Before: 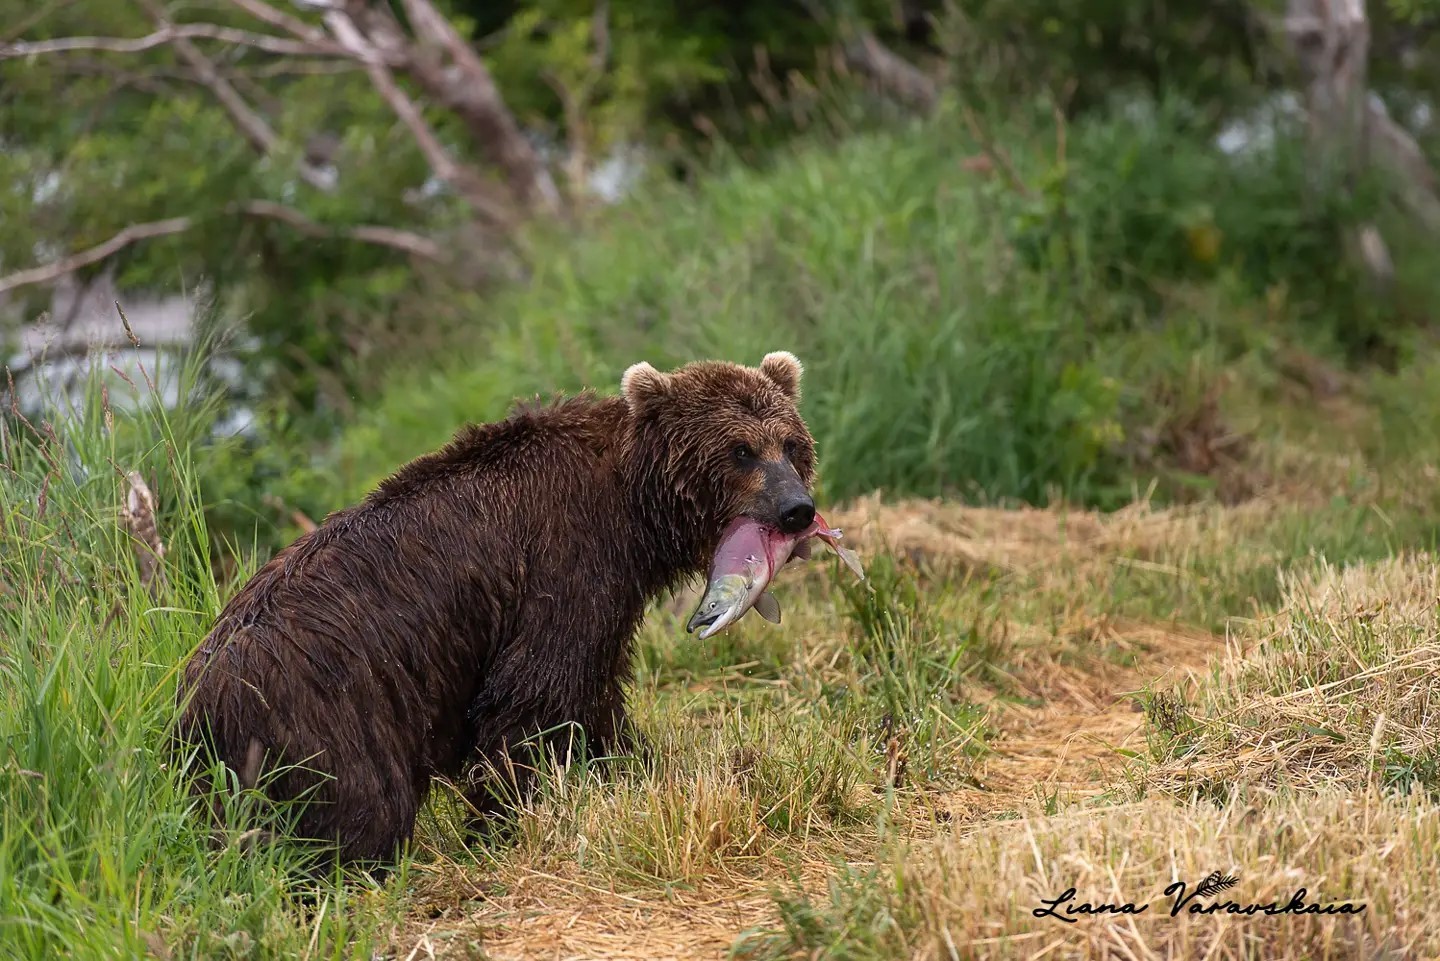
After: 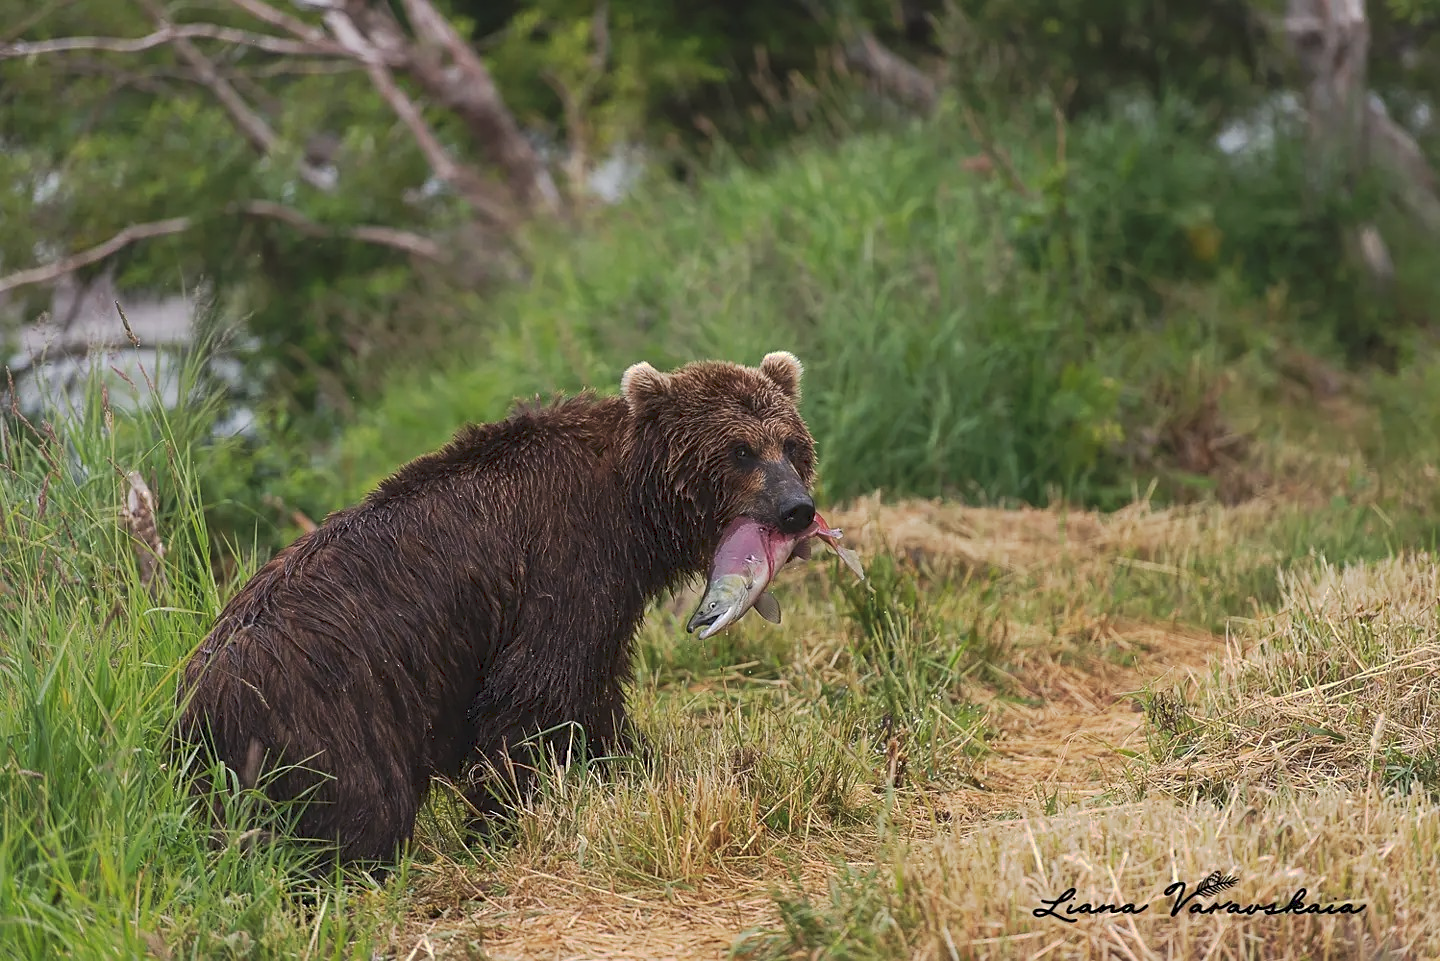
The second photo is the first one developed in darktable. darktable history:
sharpen: amount 0.203
tone curve: curves: ch0 [(0, 0) (0.003, 0.08) (0.011, 0.088) (0.025, 0.104) (0.044, 0.122) (0.069, 0.141) (0.1, 0.161) (0.136, 0.181) (0.177, 0.209) (0.224, 0.246) (0.277, 0.293) (0.335, 0.343) (0.399, 0.399) (0.468, 0.464) (0.543, 0.54) (0.623, 0.616) (0.709, 0.694) (0.801, 0.757) (0.898, 0.821) (1, 1)], preserve colors none
